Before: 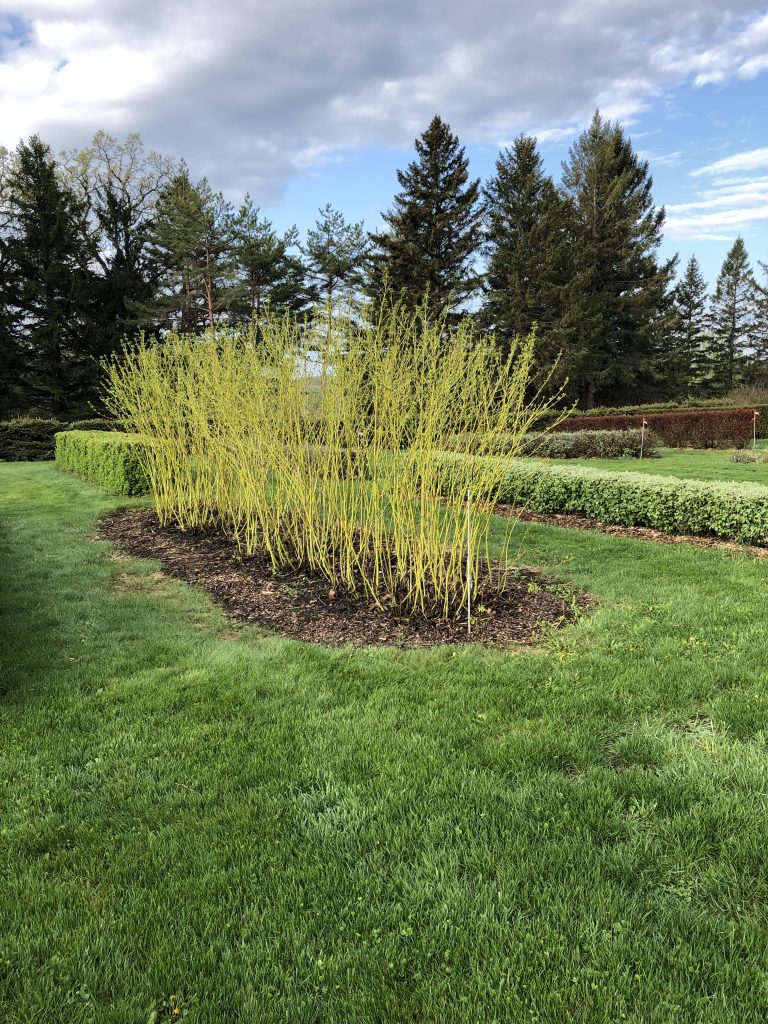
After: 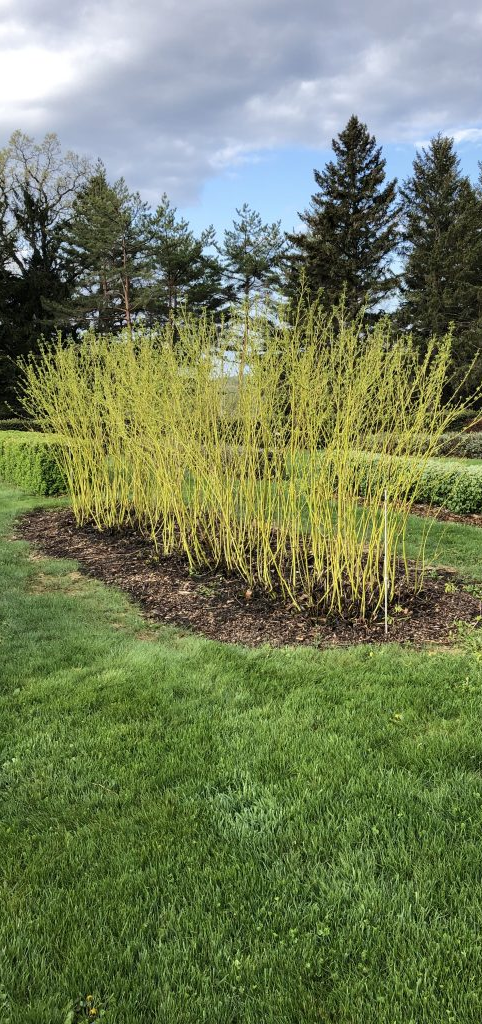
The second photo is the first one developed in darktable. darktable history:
crop: left 10.864%, right 26.331%
